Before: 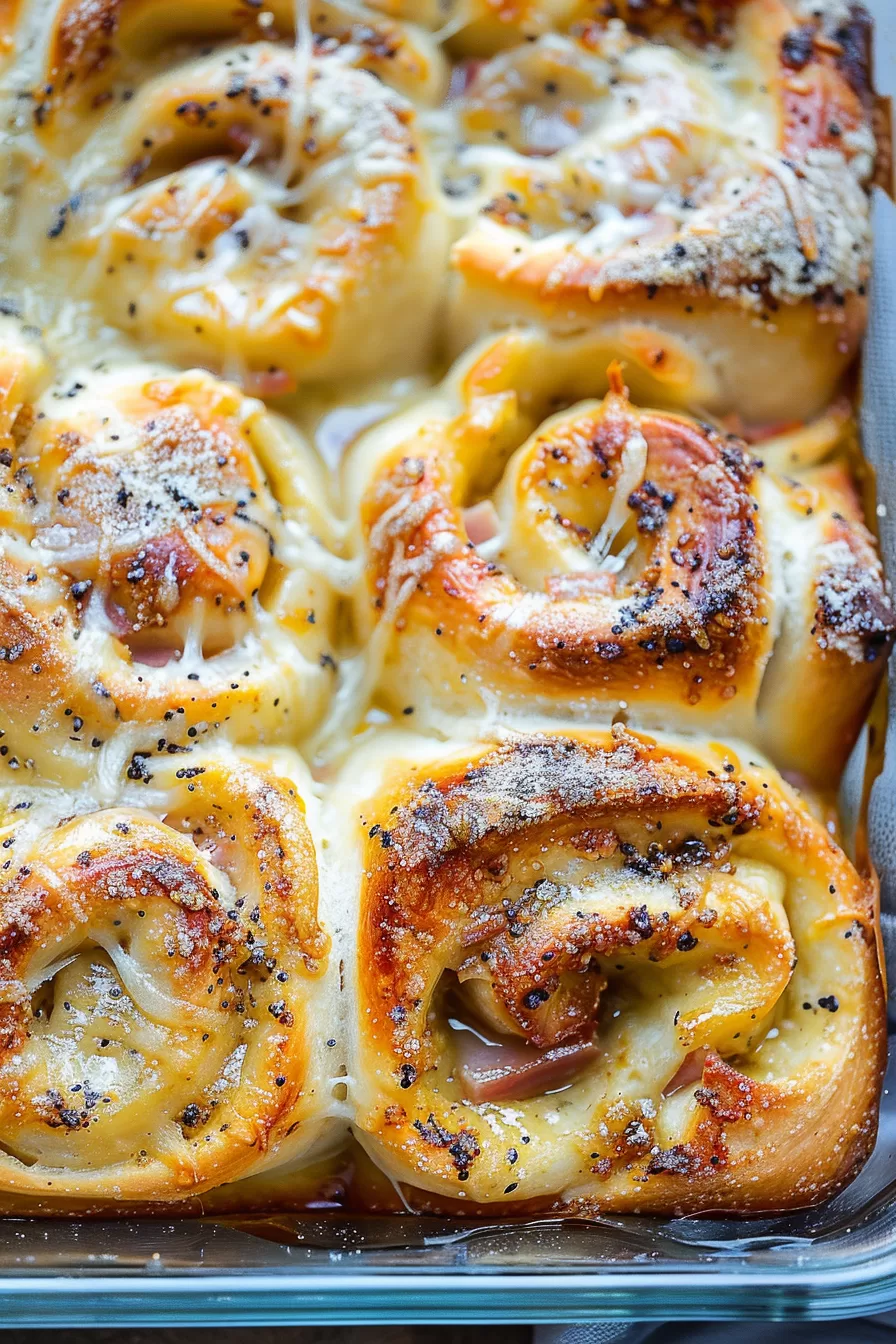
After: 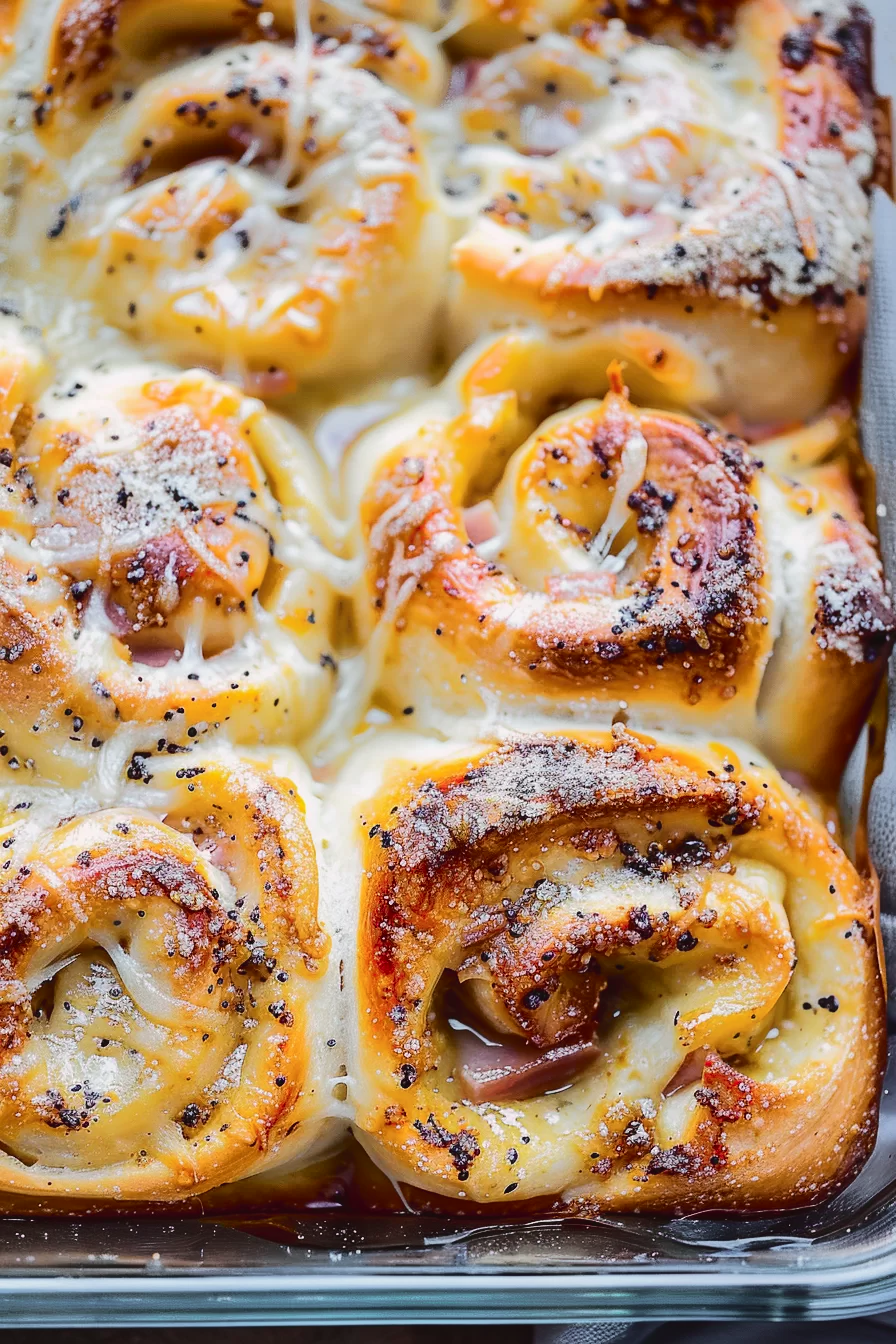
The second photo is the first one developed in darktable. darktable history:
tone curve: curves: ch0 [(0, 0.032) (0.094, 0.08) (0.265, 0.208) (0.41, 0.417) (0.498, 0.496) (0.638, 0.673) (0.845, 0.828) (0.994, 0.964)]; ch1 [(0, 0) (0.161, 0.092) (0.37, 0.302) (0.417, 0.434) (0.492, 0.502) (0.576, 0.589) (0.644, 0.638) (0.725, 0.765) (1, 1)]; ch2 [(0, 0) (0.352, 0.403) (0.45, 0.469) (0.521, 0.515) (0.55, 0.528) (0.589, 0.576) (1, 1)], color space Lab, independent channels, preserve colors none
